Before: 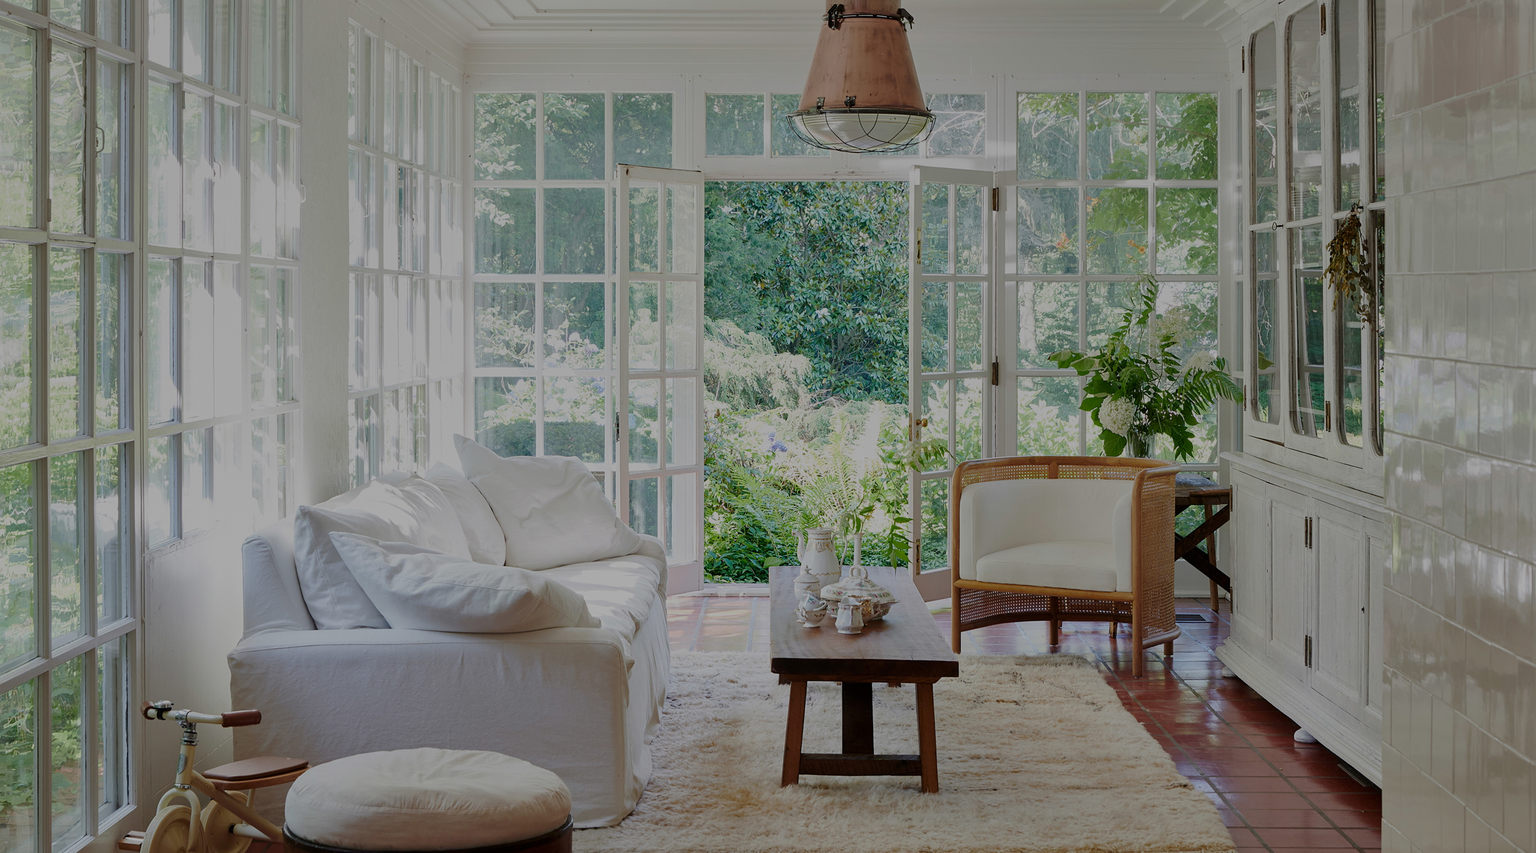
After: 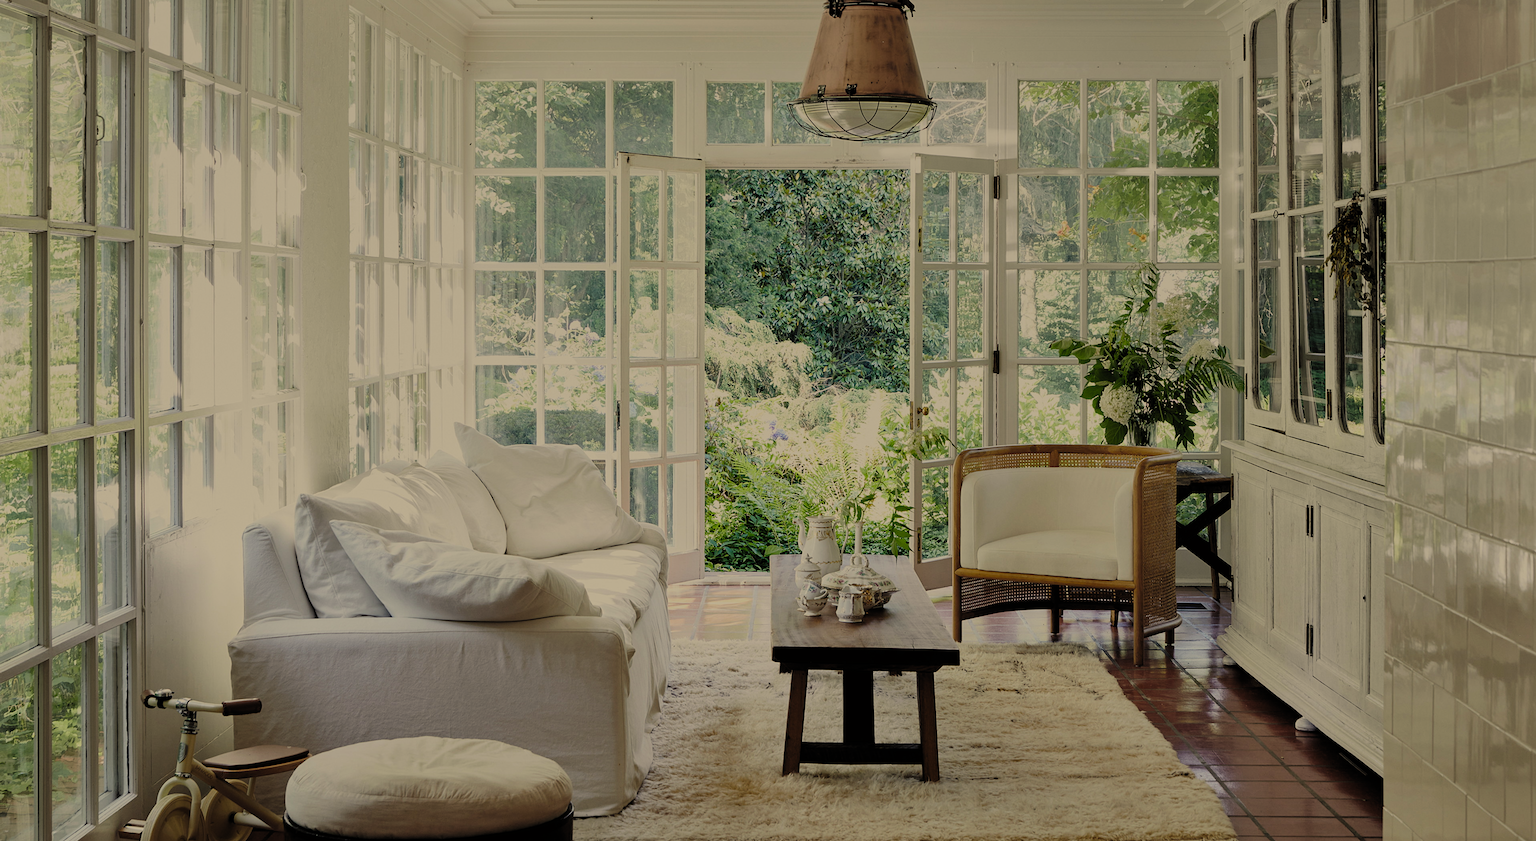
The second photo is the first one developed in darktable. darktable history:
crop: top 1.495%, right 0.077%
filmic rgb: black relative exposure -4.98 EV, white relative exposure 3.96 EV, hardness 2.9, contrast 1.389, color science v5 (2021), contrast in shadows safe, contrast in highlights safe
exposure: compensate exposure bias true, compensate highlight preservation false
color correction: highlights a* 2.55, highlights b* 23.45
